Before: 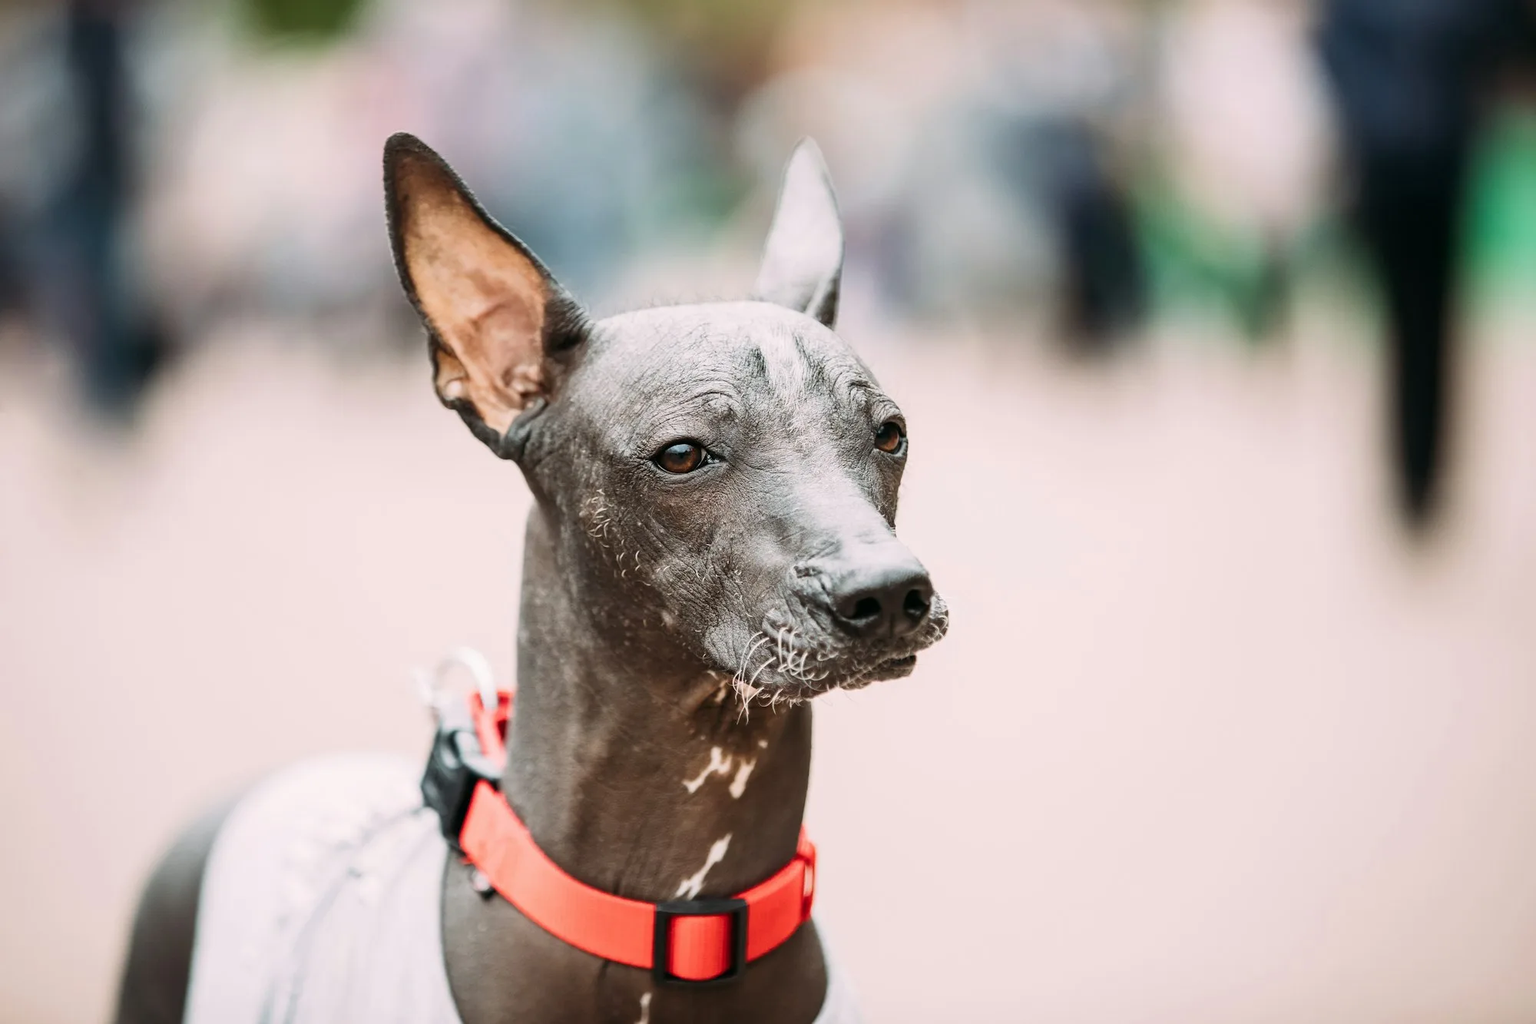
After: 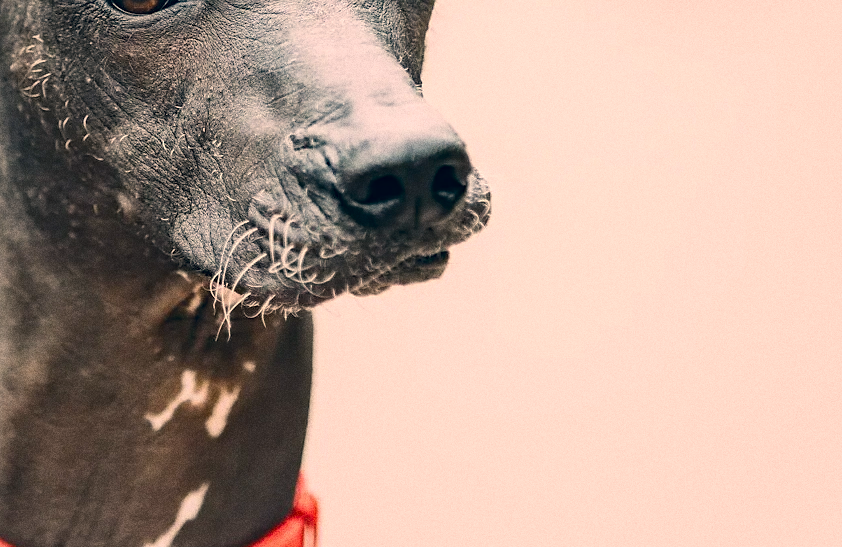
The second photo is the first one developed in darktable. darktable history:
sharpen: radius 1, threshold 1
crop: left 37.221%, top 45.169%, right 20.63%, bottom 13.777%
exposure: black level correction 0.001, exposure 0.014 EV, compensate highlight preservation false
grain: coarseness 9.61 ISO, strength 35.62%
haze removal: compatibility mode true, adaptive false
color correction: highlights a* 10.32, highlights b* 14.66, shadows a* -9.59, shadows b* -15.02
